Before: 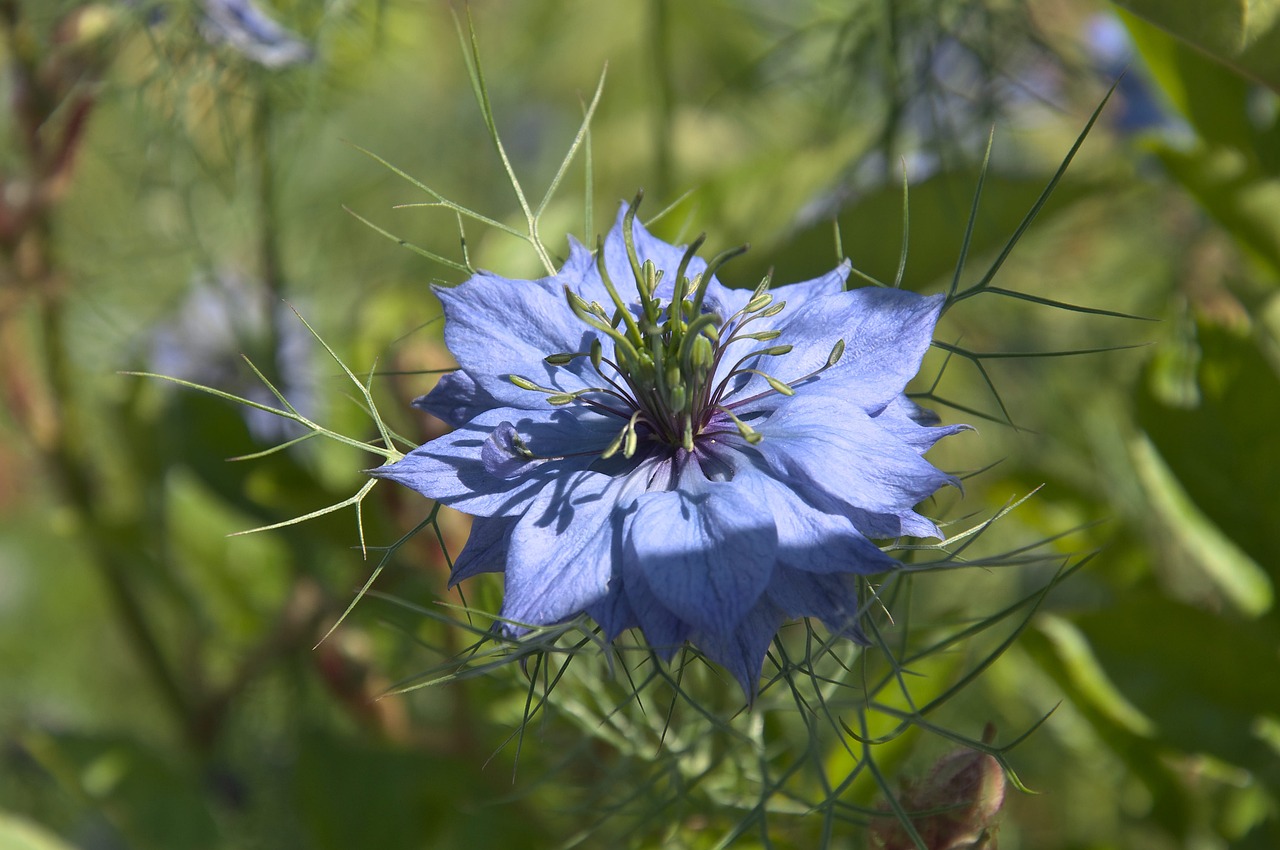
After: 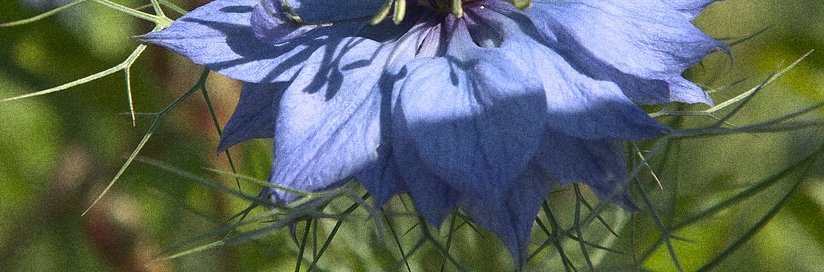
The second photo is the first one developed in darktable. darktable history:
exposure: compensate highlight preservation false
shadows and highlights: radius 337.17, shadows 29.01, soften with gaussian
crop: left 18.091%, top 51.13%, right 17.525%, bottom 16.85%
grain: coarseness 0.09 ISO, strength 40%
